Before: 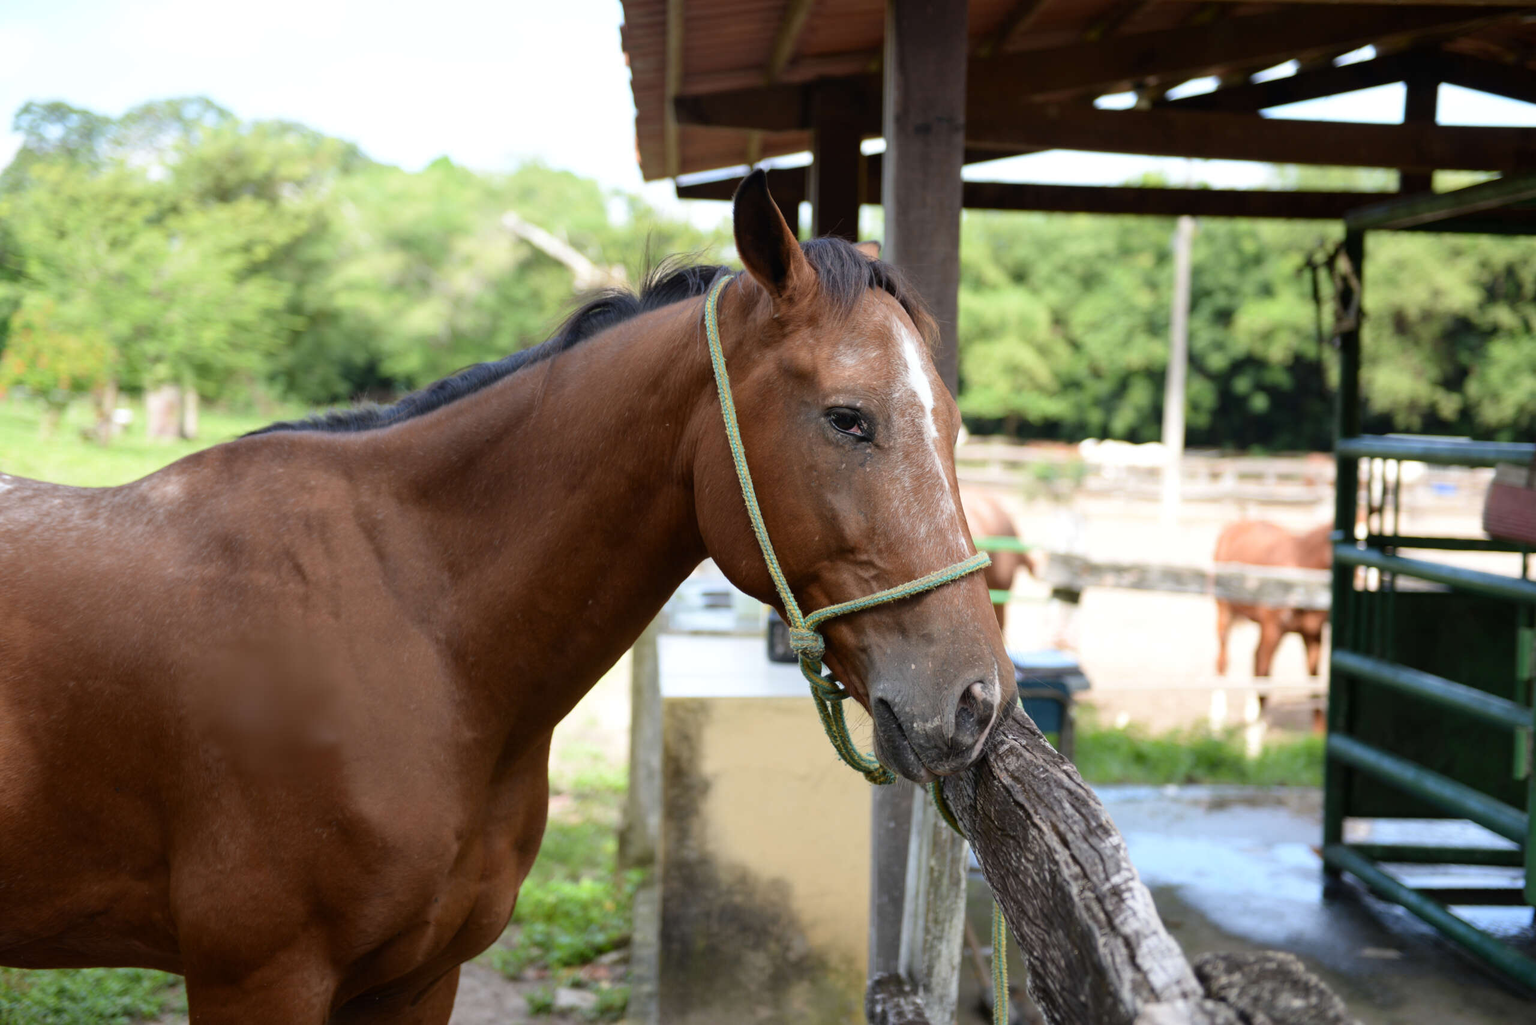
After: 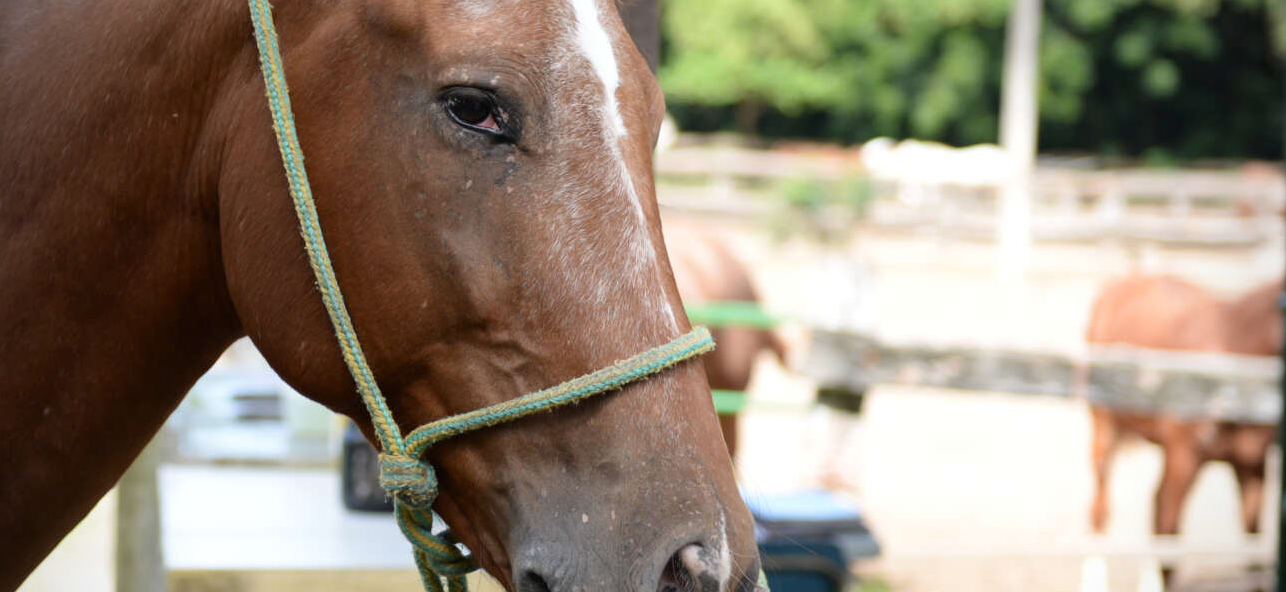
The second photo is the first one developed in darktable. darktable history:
crop: left 36.607%, top 34.735%, right 13.146%, bottom 30.611%
vignetting: fall-off radius 60.92%
